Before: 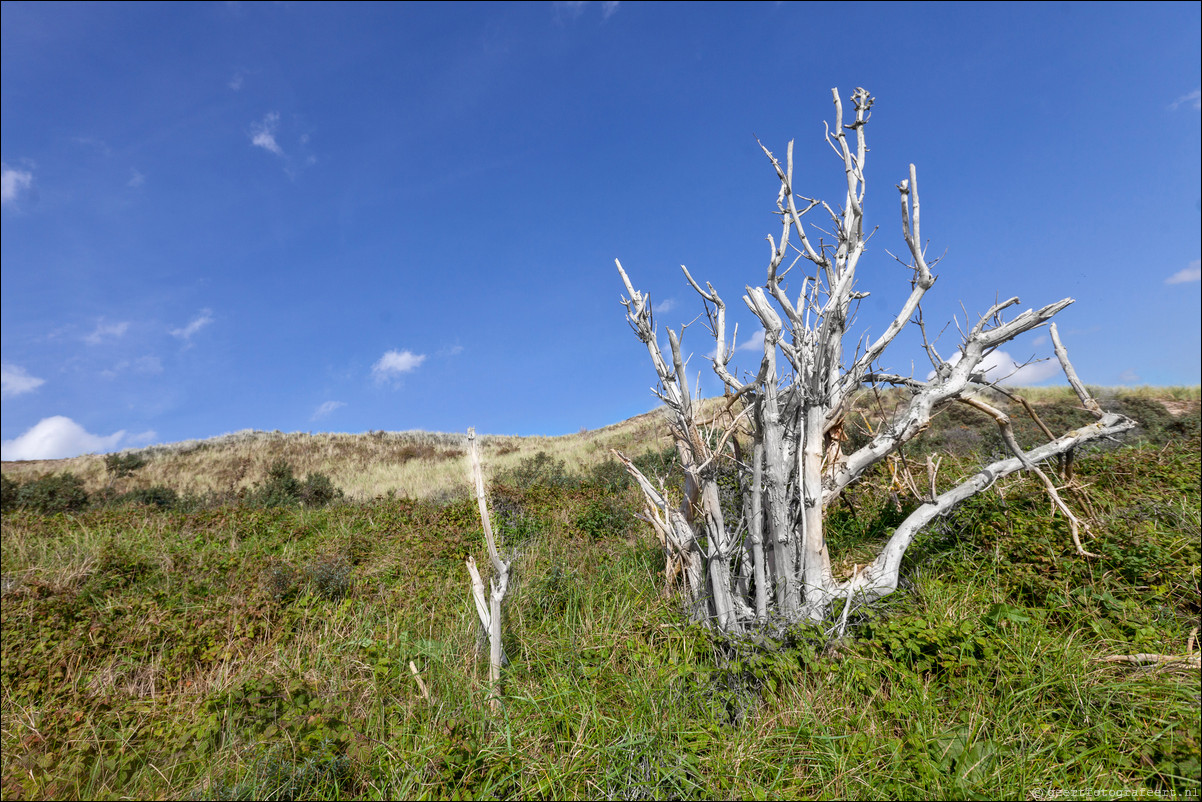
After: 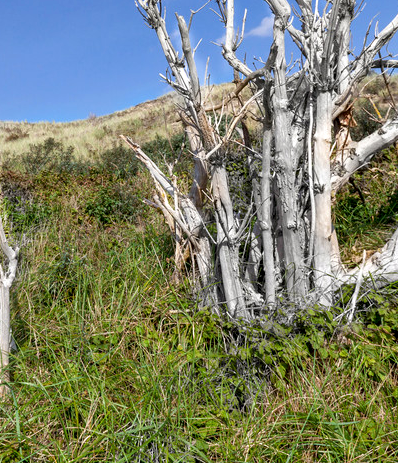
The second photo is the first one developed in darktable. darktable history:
crop: left 40.878%, top 39.176%, right 25.993%, bottom 3.081%
contrast equalizer: octaves 7, y [[0.528 ×6], [0.514 ×6], [0.362 ×6], [0 ×6], [0 ×6]]
